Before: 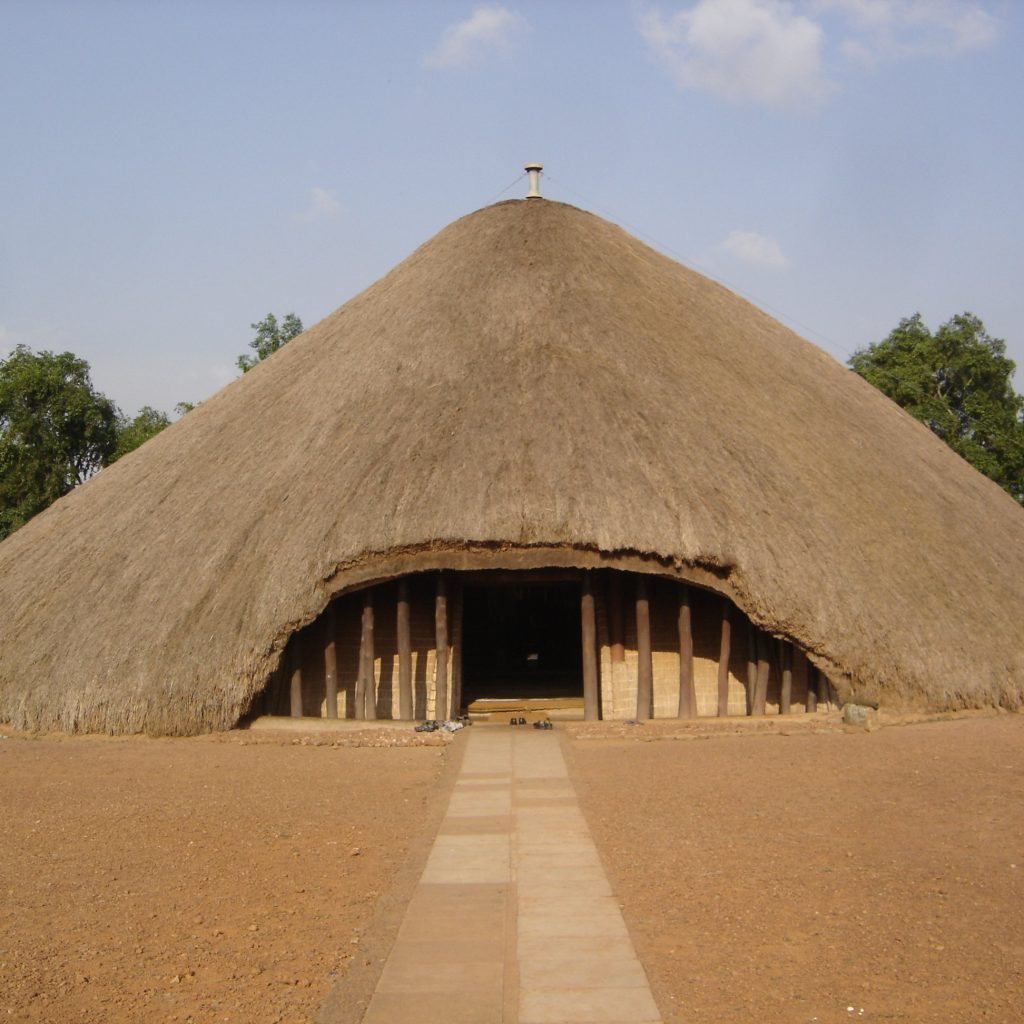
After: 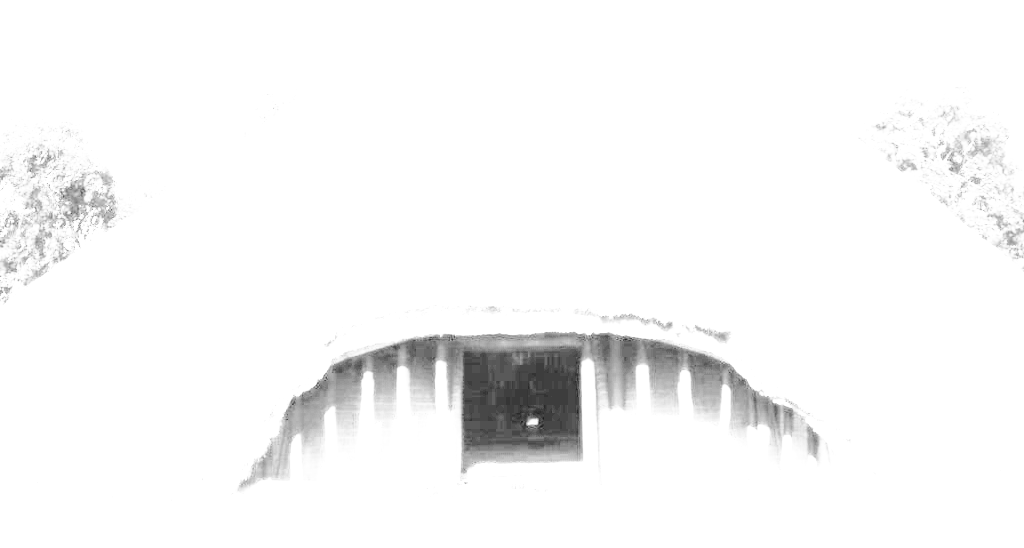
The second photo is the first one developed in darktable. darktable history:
base curve: curves: ch0 [(0, 0) (0.012, 0.01) (0.073, 0.168) (0.31, 0.711) (0.645, 0.957) (1, 1)], preserve colors none
monochrome: a 32, b 64, size 2.3
white balance: red 8, blue 8
exposure: black level correction 0, exposure 0.9 EV, compensate exposure bias true, compensate highlight preservation false
crop and rotate: top 23.043%, bottom 23.437%
